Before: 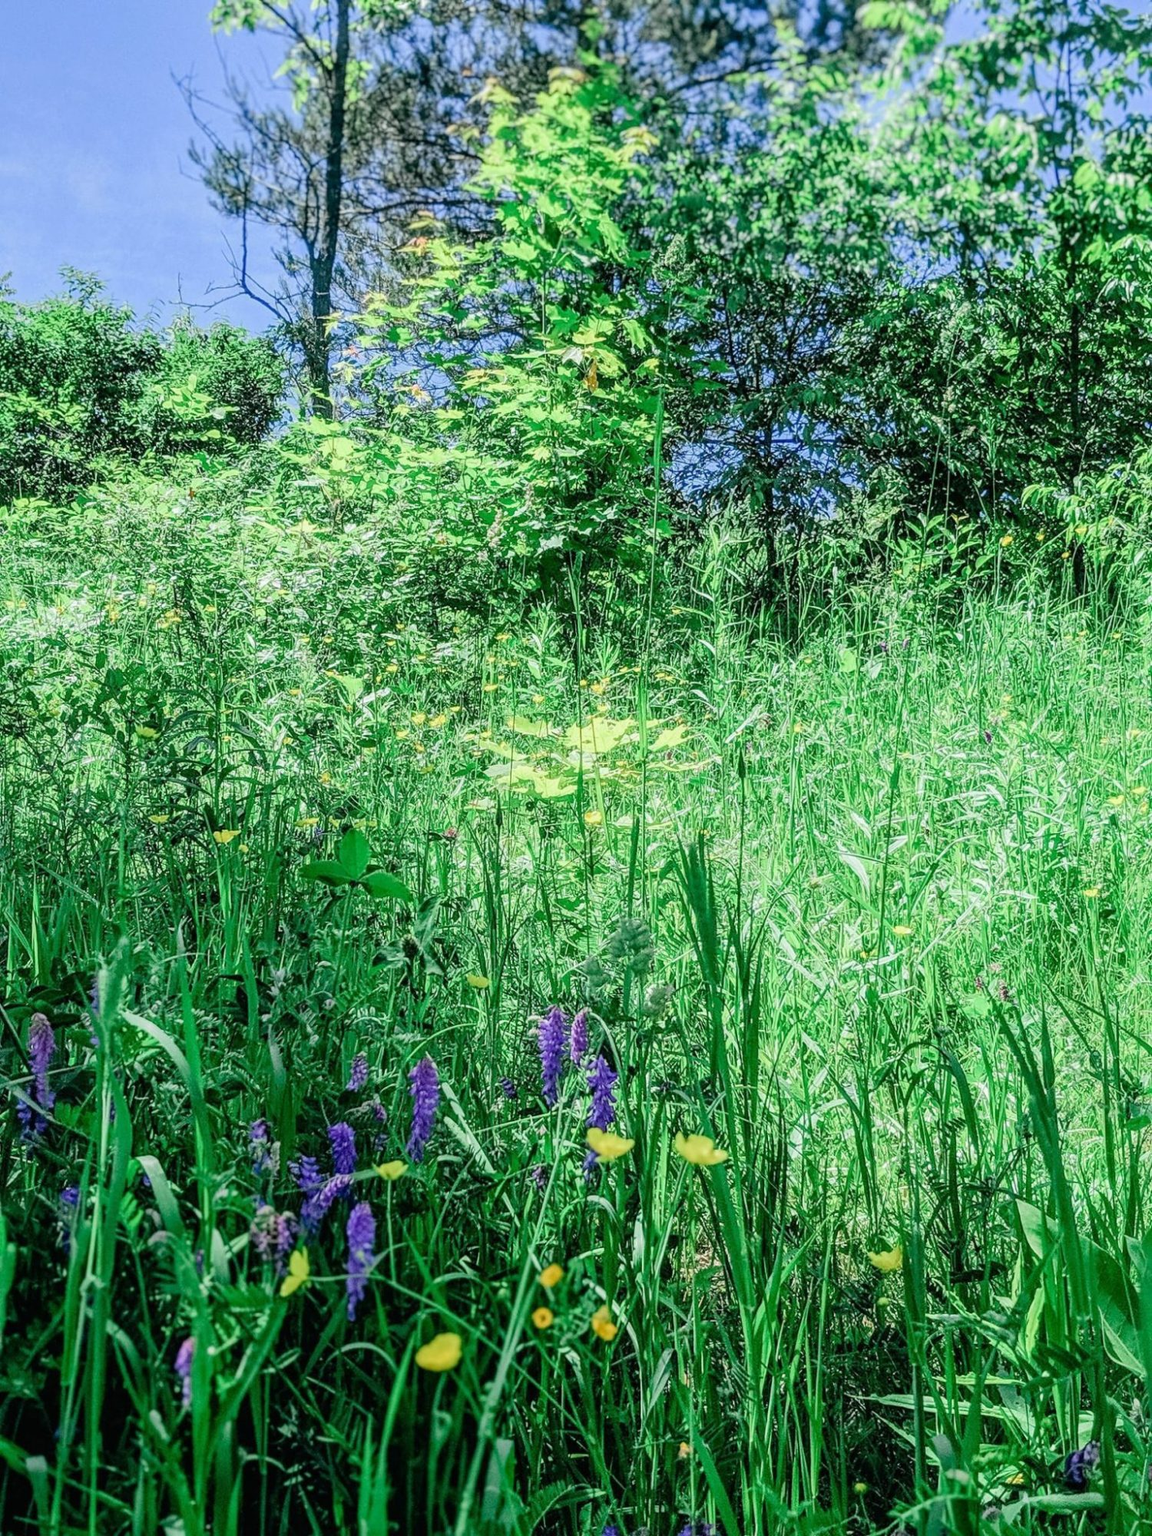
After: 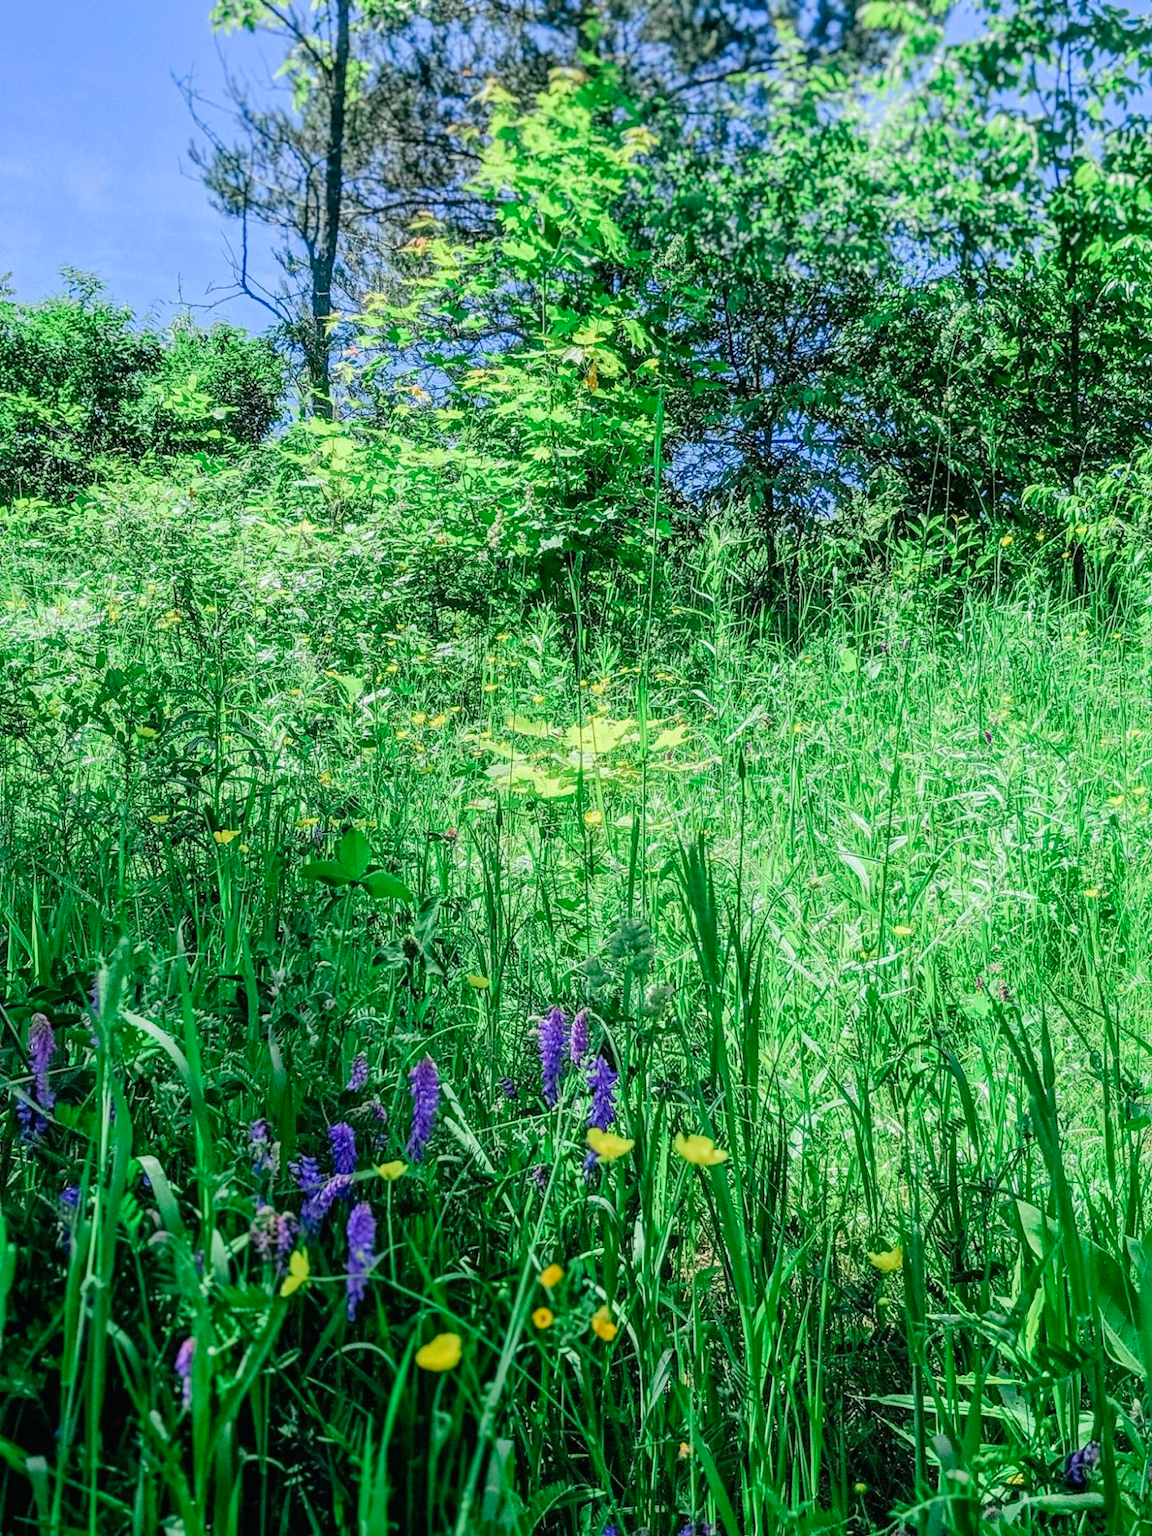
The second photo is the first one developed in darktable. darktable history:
contrast brightness saturation: saturation 0.177
